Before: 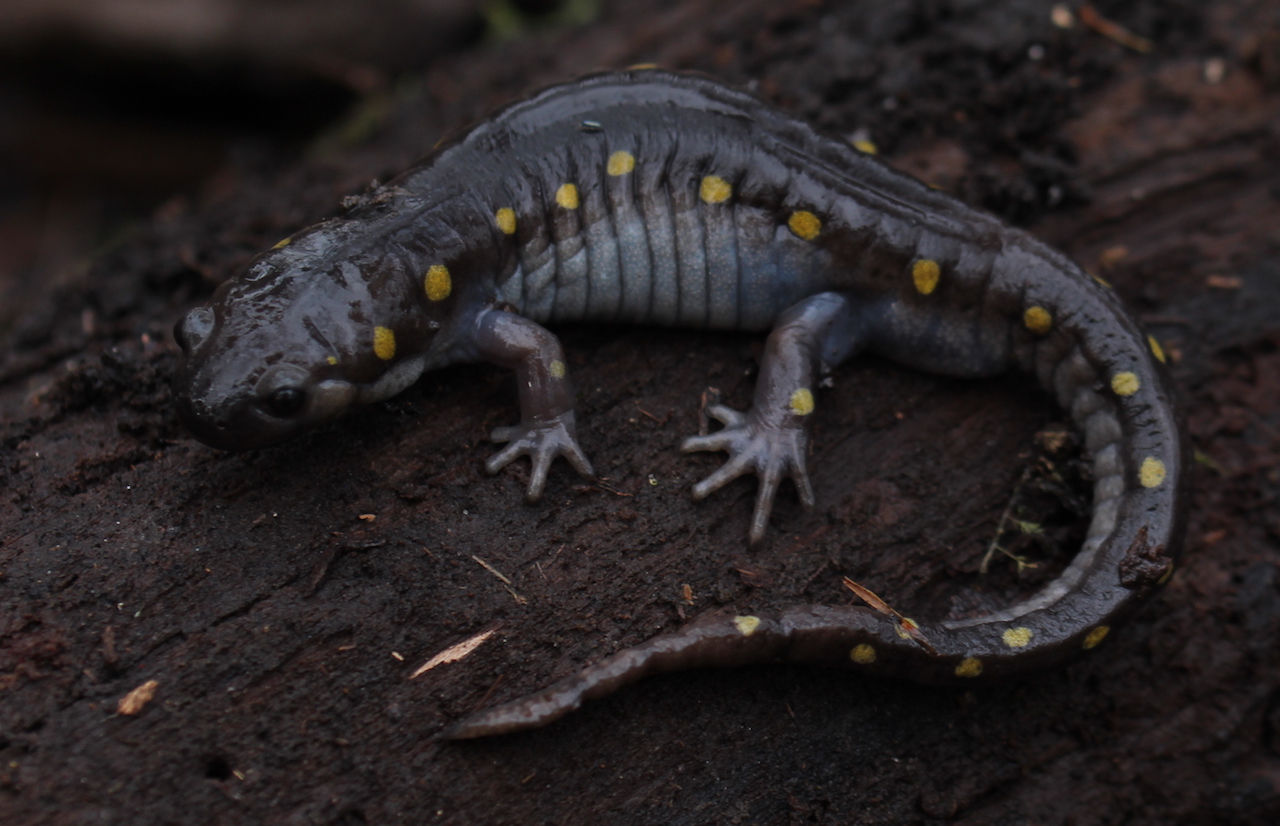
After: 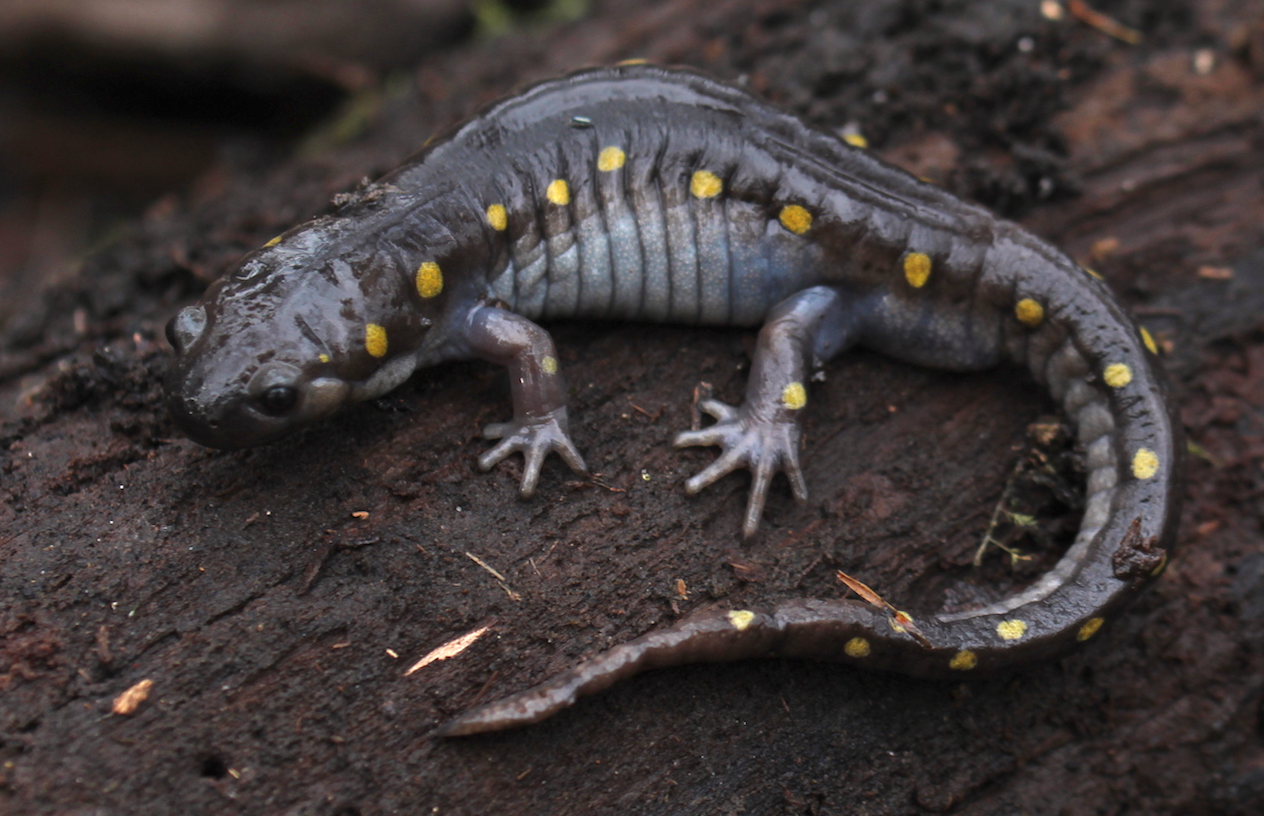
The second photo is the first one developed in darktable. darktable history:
rotate and perspective: rotation -0.45°, automatic cropping original format, crop left 0.008, crop right 0.992, crop top 0.012, crop bottom 0.988
exposure: black level correction 0, exposure 1.2 EV, compensate exposure bias true, compensate highlight preservation false
color correction: highlights b* 3
